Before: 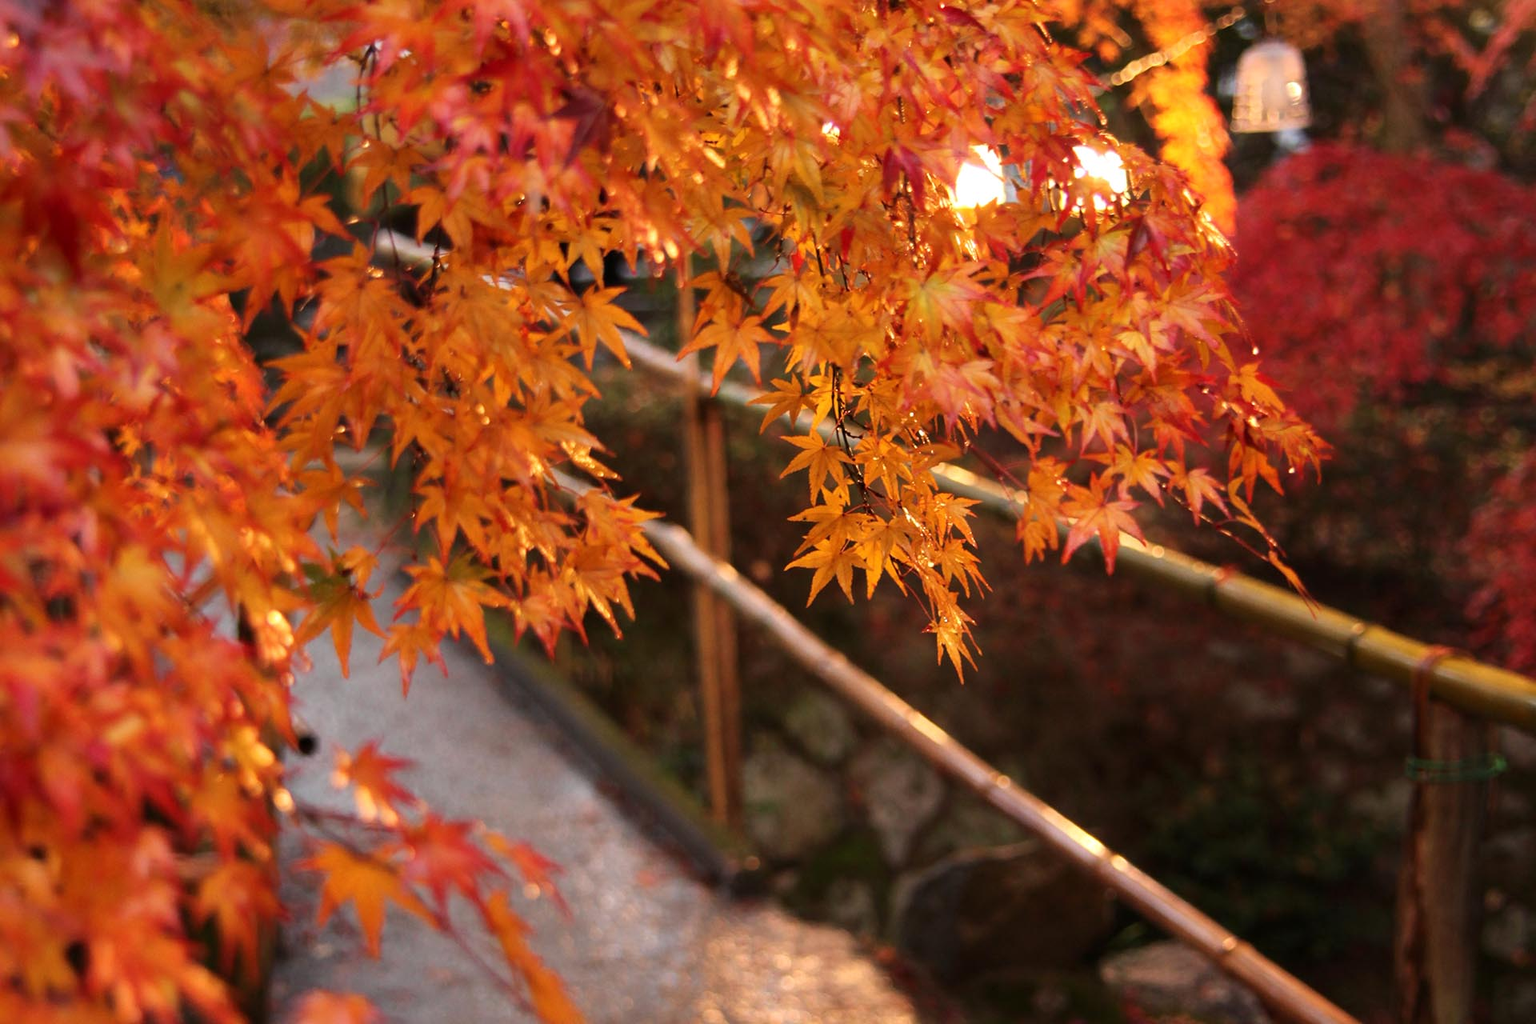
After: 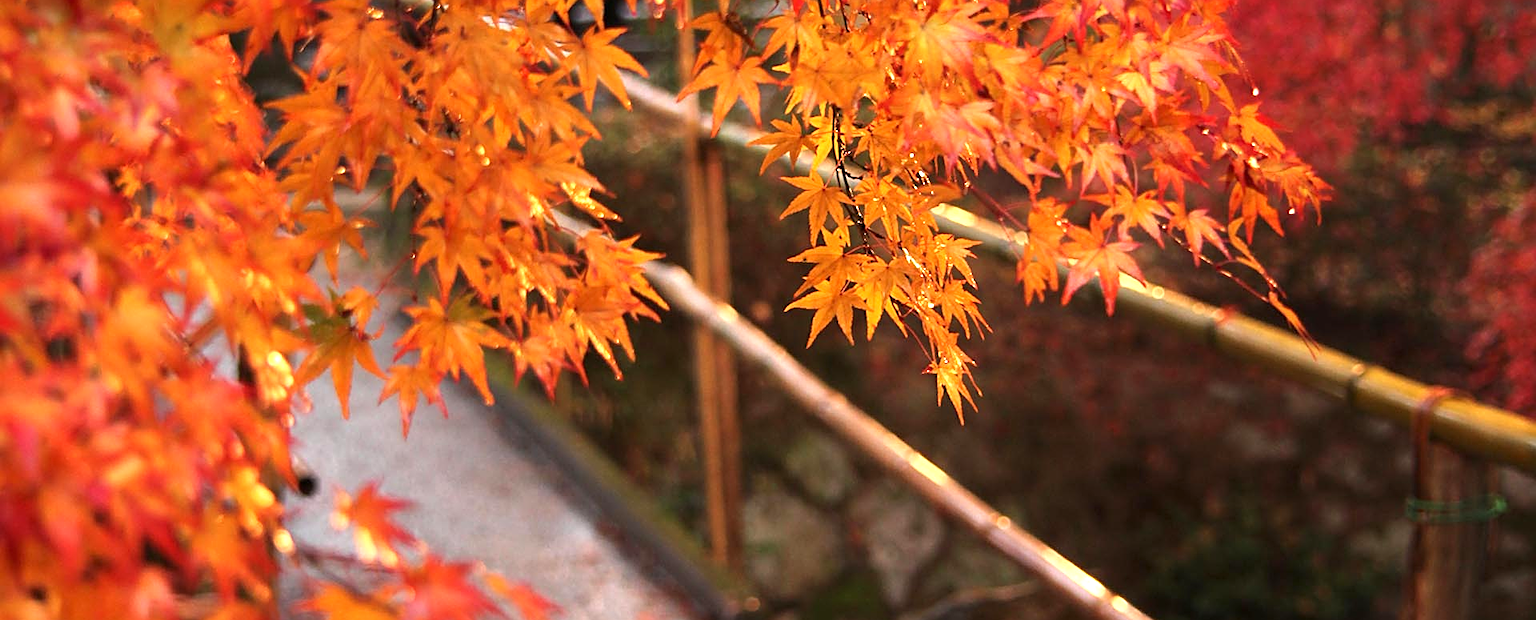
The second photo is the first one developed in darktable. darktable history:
crop and rotate: top 25.357%, bottom 13.942%
exposure: black level correction 0, exposure 0.7 EV, compensate exposure bias true, compensate highlight preservation false
sharpen: on, module defaults
